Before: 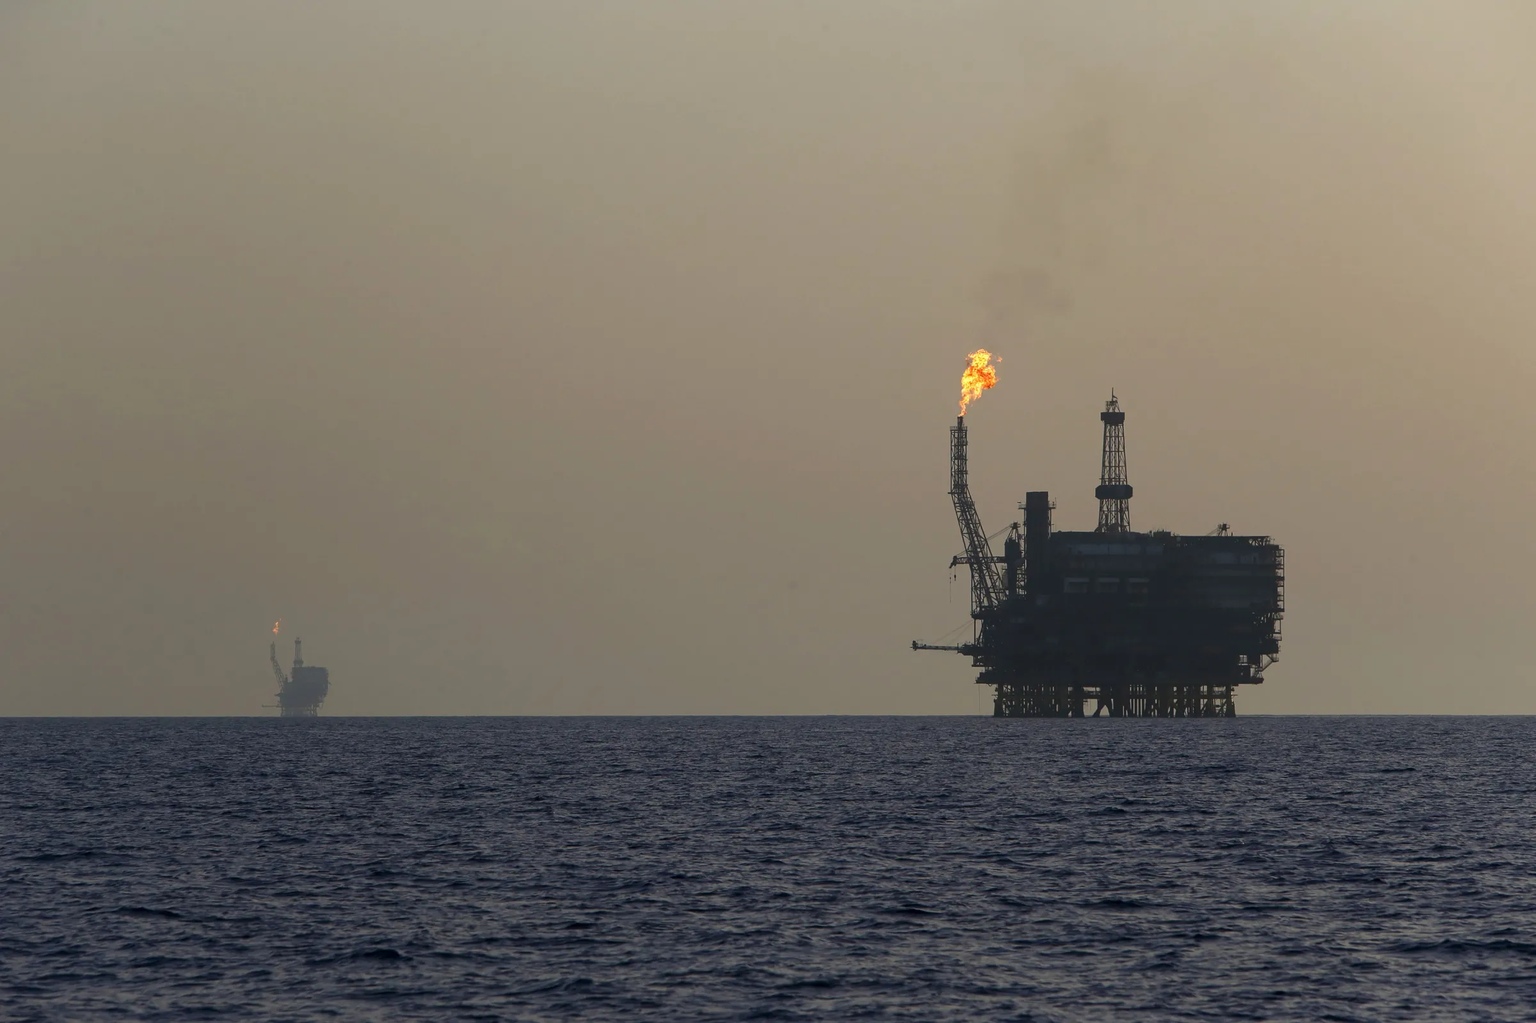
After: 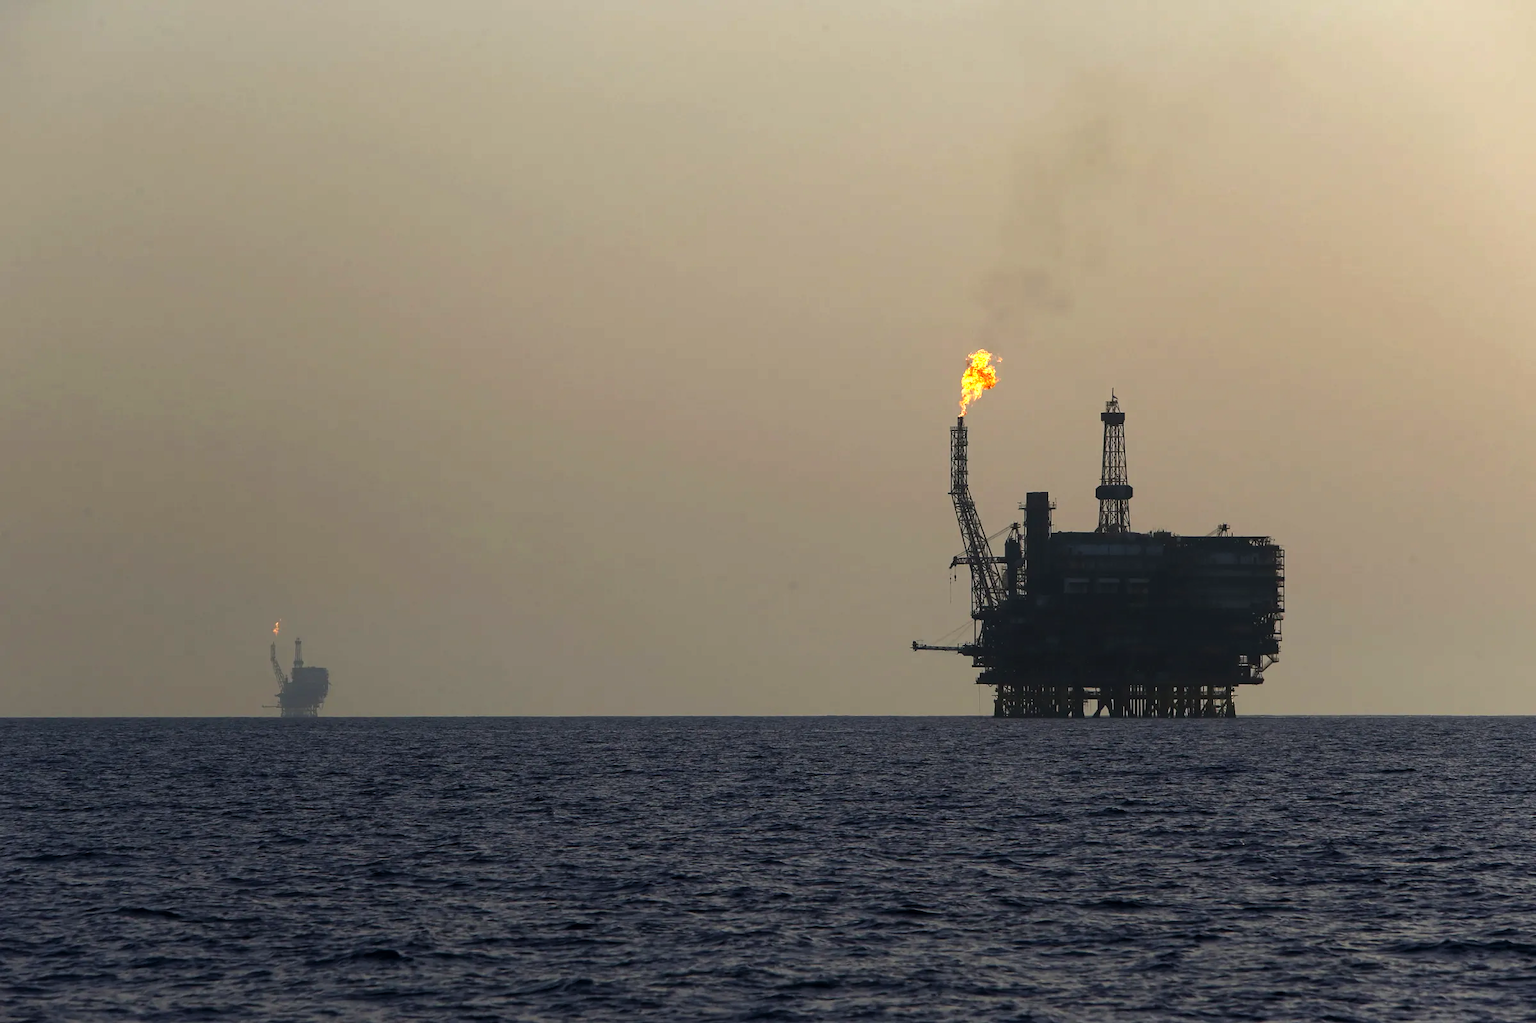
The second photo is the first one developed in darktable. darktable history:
color balance rgb: perceptual saturation grading › global saturation 0.285%, perceptual brilliance grading › highlights 9.661%, perceptual brilliance grading › mid-tones 4.995%, global vibrance 24.993%, contrast 20.588%
